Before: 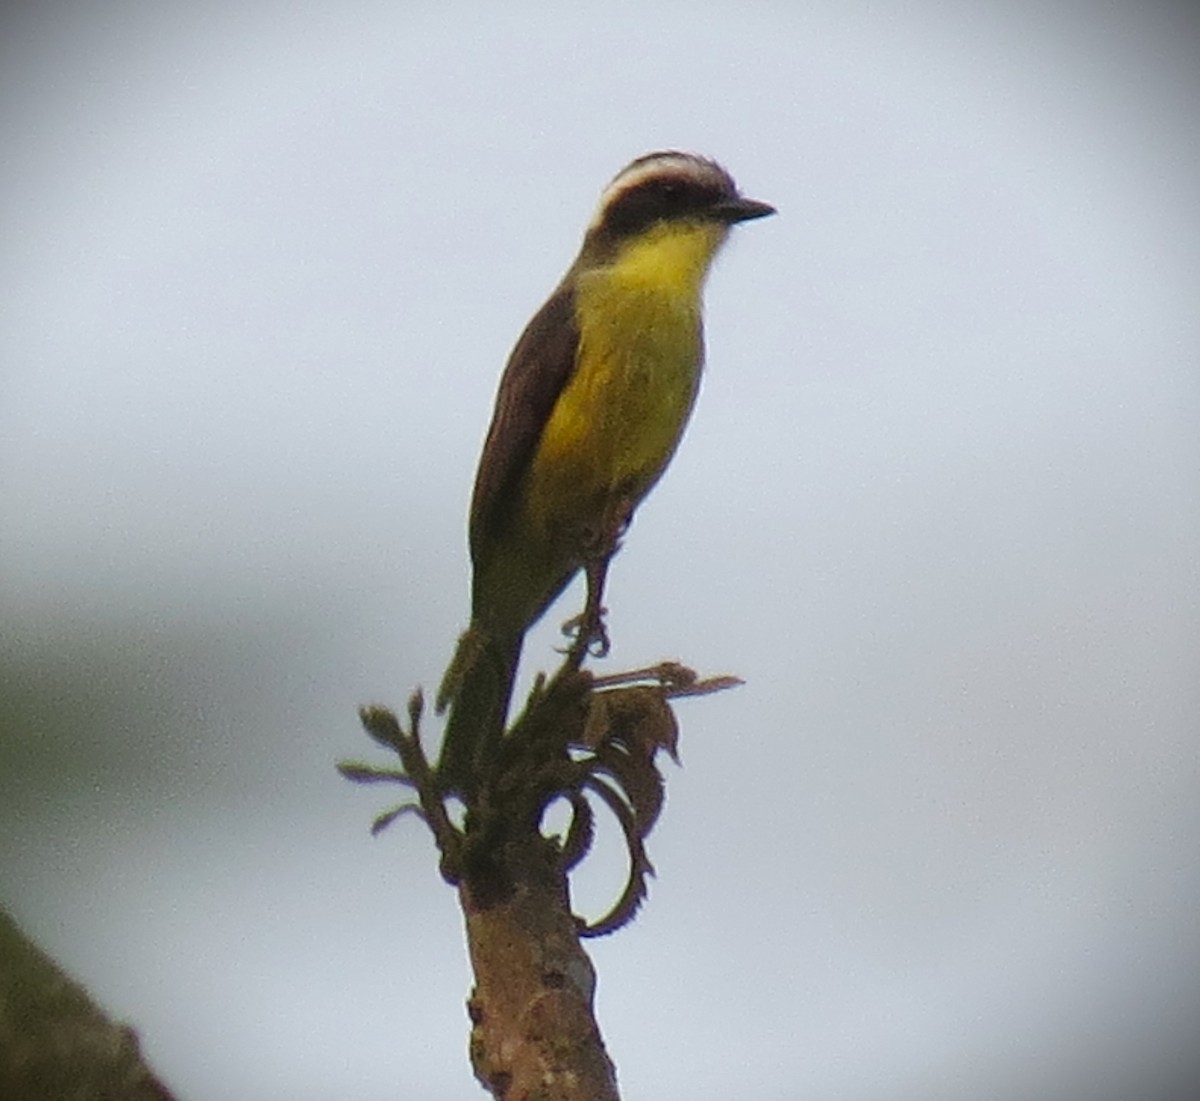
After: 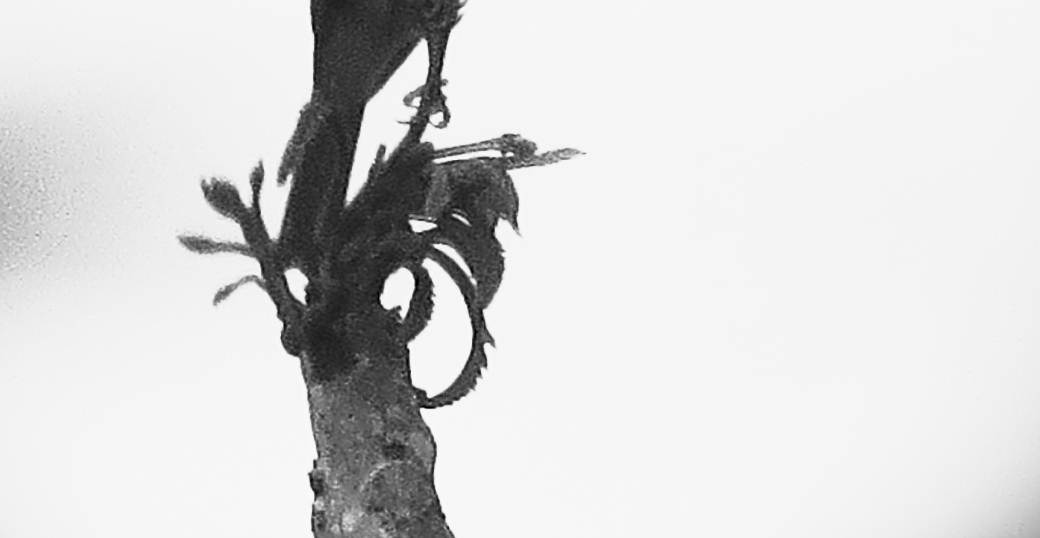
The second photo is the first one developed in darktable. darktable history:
contrast brightness saturation: contrast 0.53, brightness 0.47, saturation -1
crop and rotate: left 13.306%, top 48.129%, bottom 2.928%
sharpen: on, module defaults
tone curve: curves: ch0 [(0, 0) (0.062, 0.037) (0.142, 0.138) (0.359, 0.419) (0.469, 0.544) (0.634, 0.722) (0.839, 0.909) (0.998, 0.978)]; ch1 [(0, 0) (0.437, 0.408) (0.472, 0.47) (0.502, 0.503) (0.527, 0.523) (0.559, 0.573) (0.608, 0.665) (0.669, 0.748) (0.859, 0.899) (1, 1)]; ch2 [(0, 0) (0.33, 0.301) (0.421, 0.443) (0.473, 0.498) (0.502, 0.5) (0.535, 0.531) (0.575, 0.603) (0.608, 0.667) (1, 1)], color space Lab, independent channels, preserve colors none
